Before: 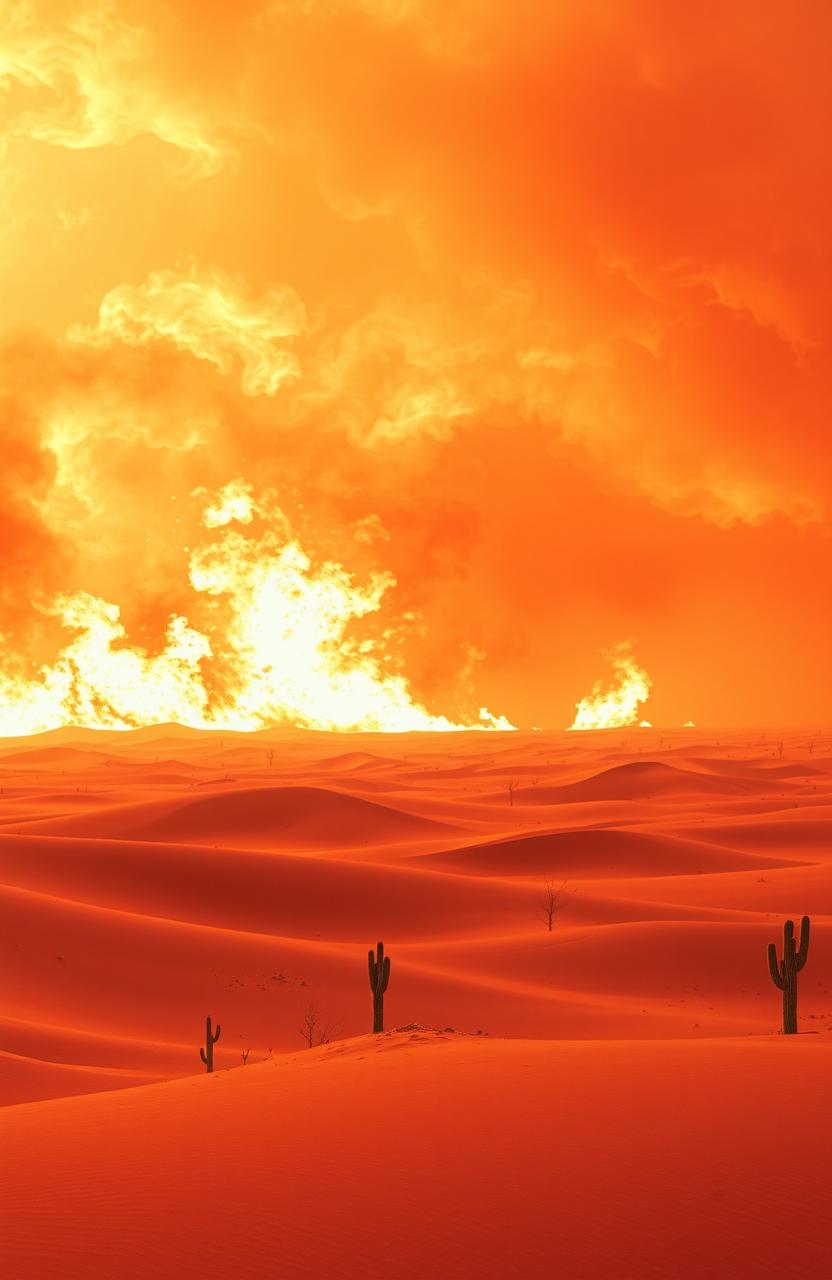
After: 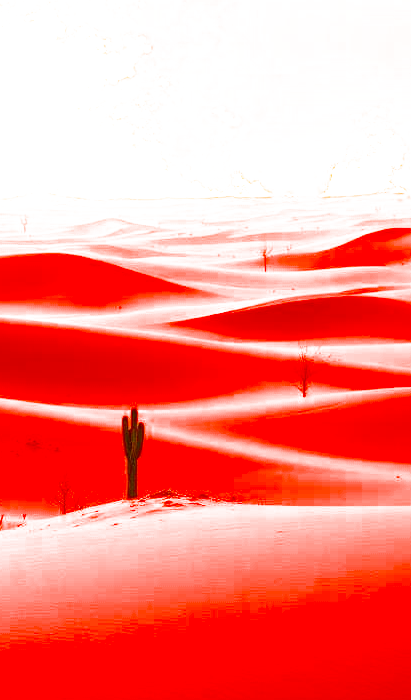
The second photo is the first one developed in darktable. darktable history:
exposure: black level correction 0, exposure 1 EV, compensate exposure bias true, compensate highlight preservation false
filmic rgb: black relative exposure -12 EV, white relative exposure 2.8 EV, threshold 3 EV, target black luminance 0%, hardness 8.06, latitude 70.41%, contrast 1.14, highlights saturation mix 10%, shadows ↔ highlights balance -0.388%, color science v4 (2020), iterations of high-quality reconstruction 10, contrast in shadows soft, contrast in highlights soft, enable highlight reconstruction true
crop: left 29.672%, top 41.786%, right 20.851%, bottom 3.487%
